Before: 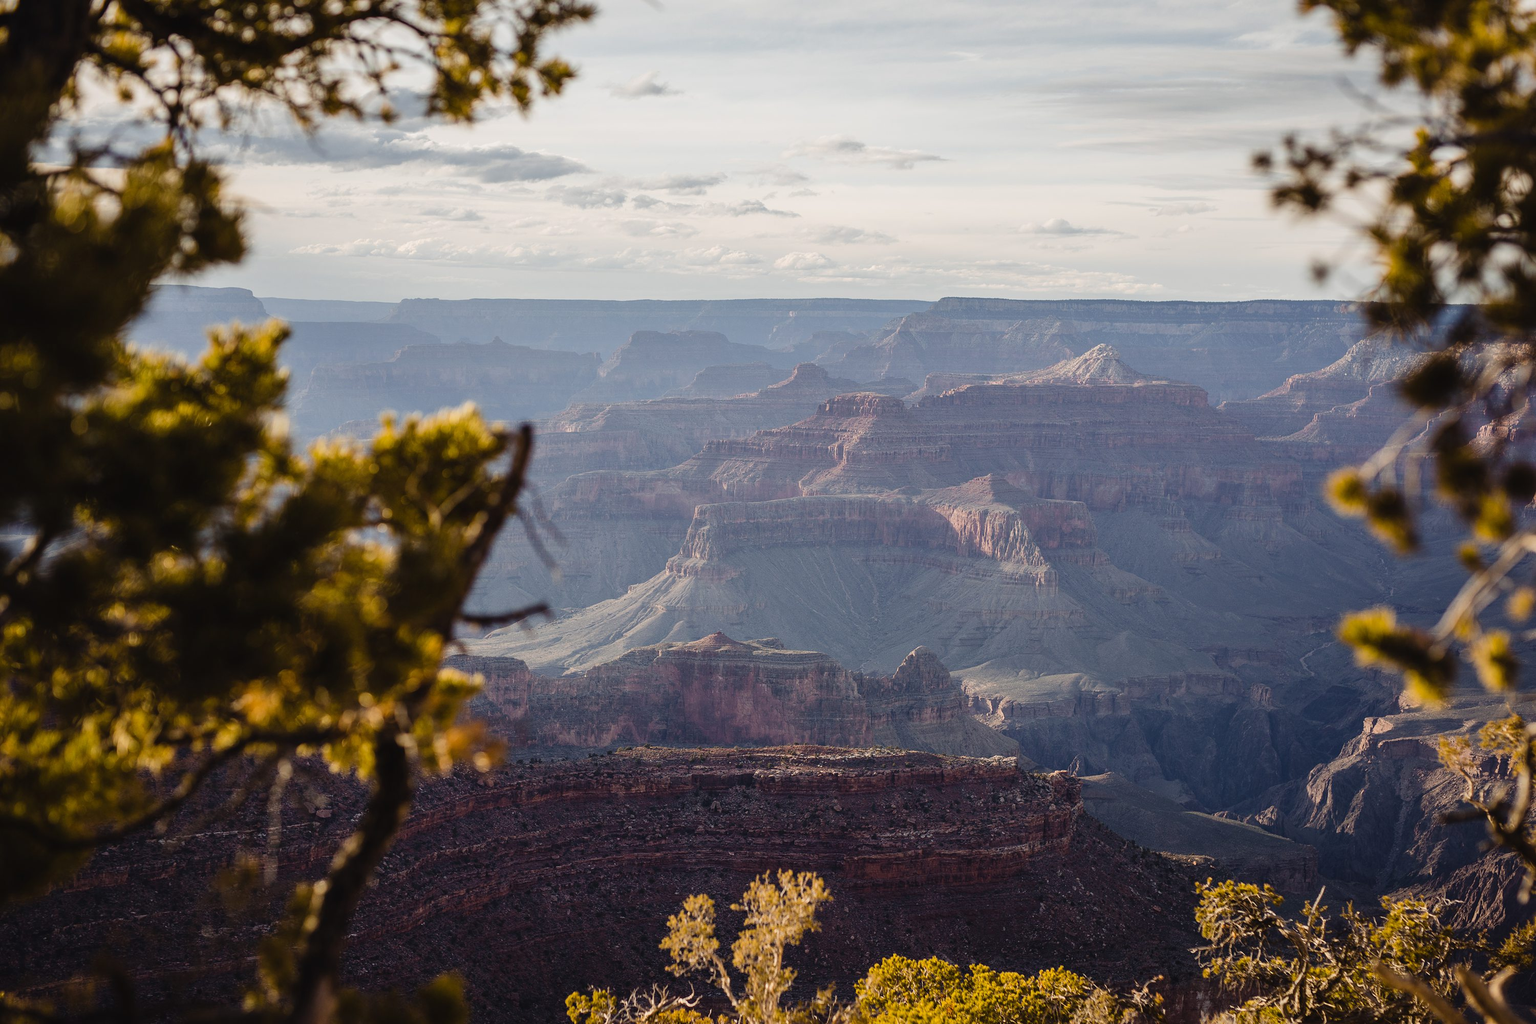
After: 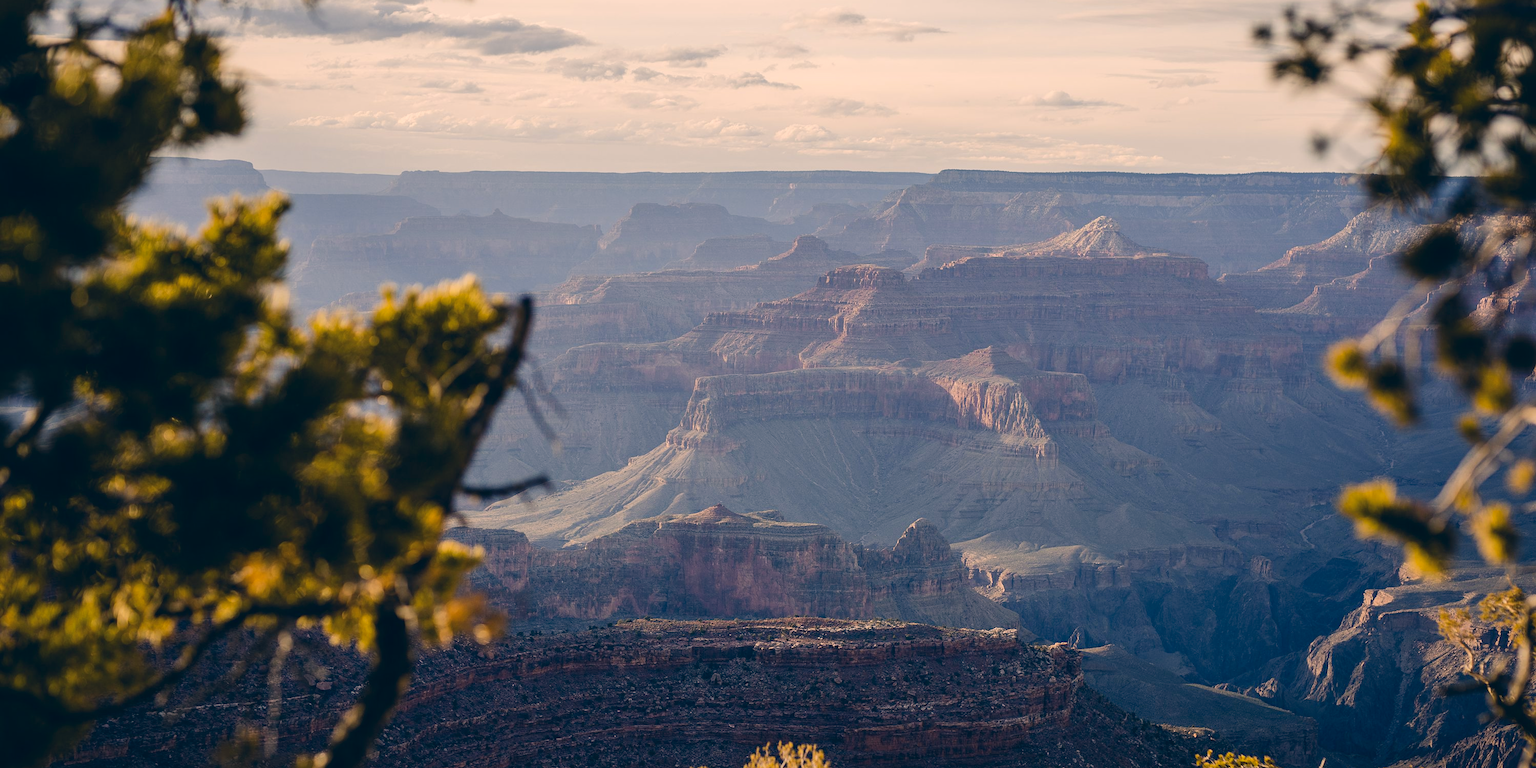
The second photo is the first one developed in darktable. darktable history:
tone equalizer: -7 EV 0.18 EV, -6 EV 0.12 EV, -5 EV 0.08 EV, -4 EV 0.04 EV, -2 EV -0.02 EV, -1 EV -0.04 EV, +0 EV -0.06 EV, luminance estimator HSV value / RGB max
crop and rotate: top 12.5%, bottom 12.5%
color correction: highlights a* 10.32, highlights b* 14.66, shadows a* -9.59, shadows b* -15.02
